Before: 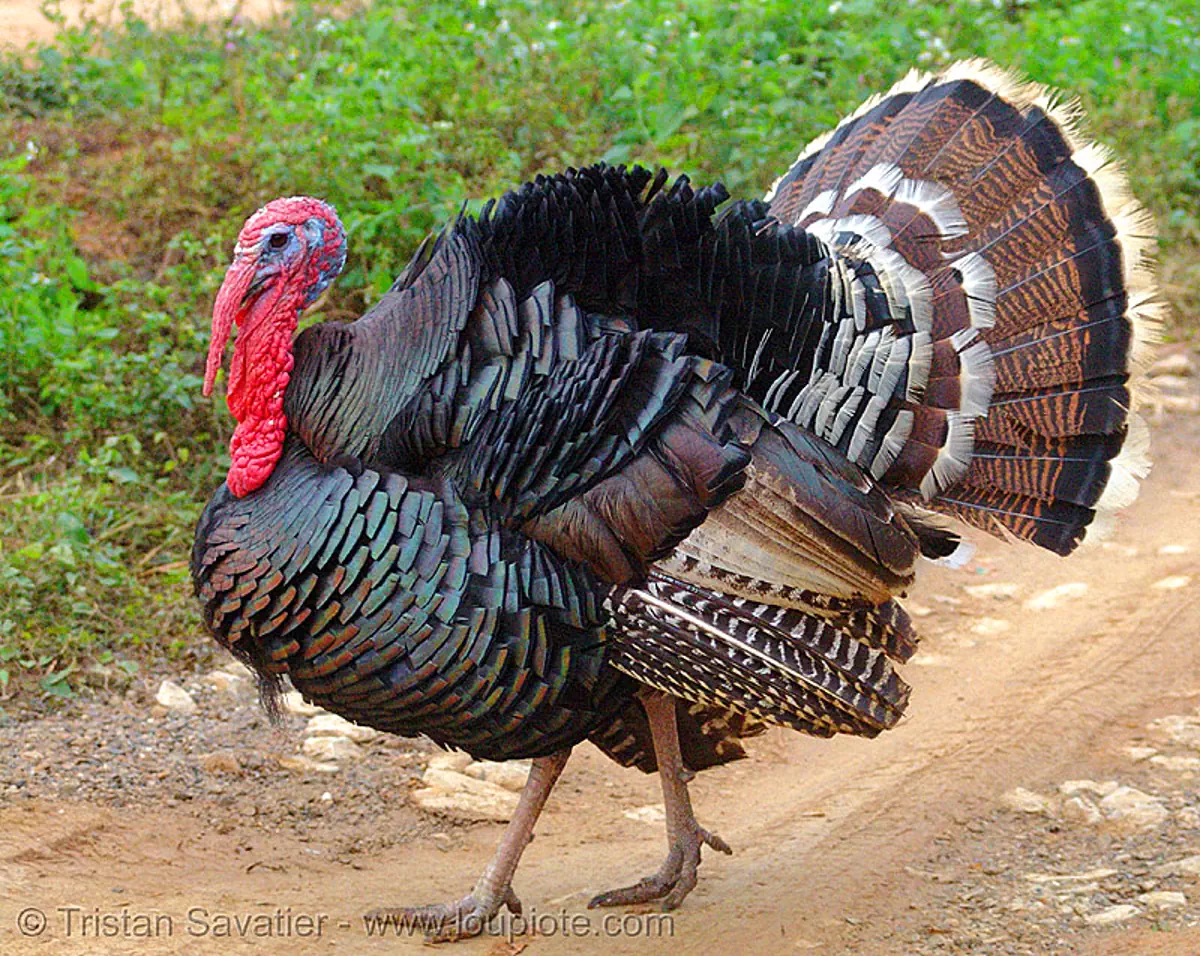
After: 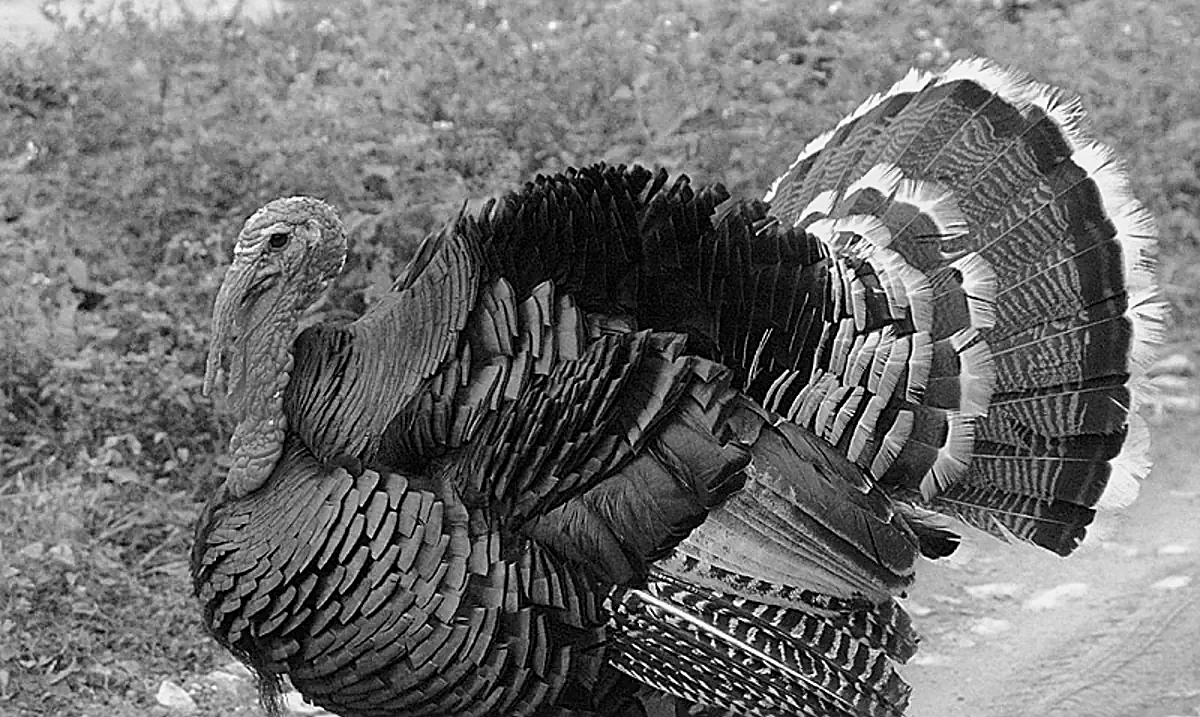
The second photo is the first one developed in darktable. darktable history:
monochrome: a -71.75, b 75.82
crop: bottom 24.988%
sharpen: on, module defaults
